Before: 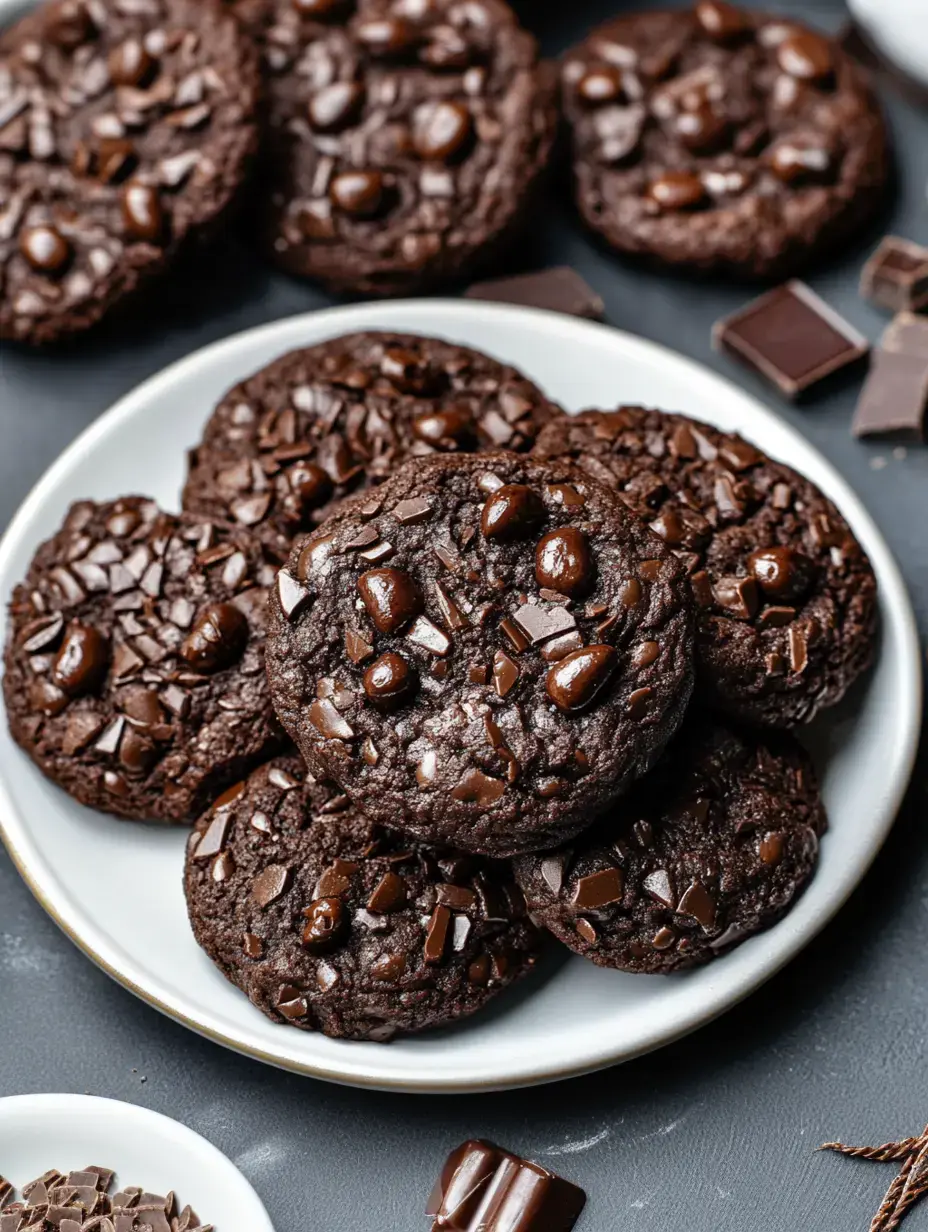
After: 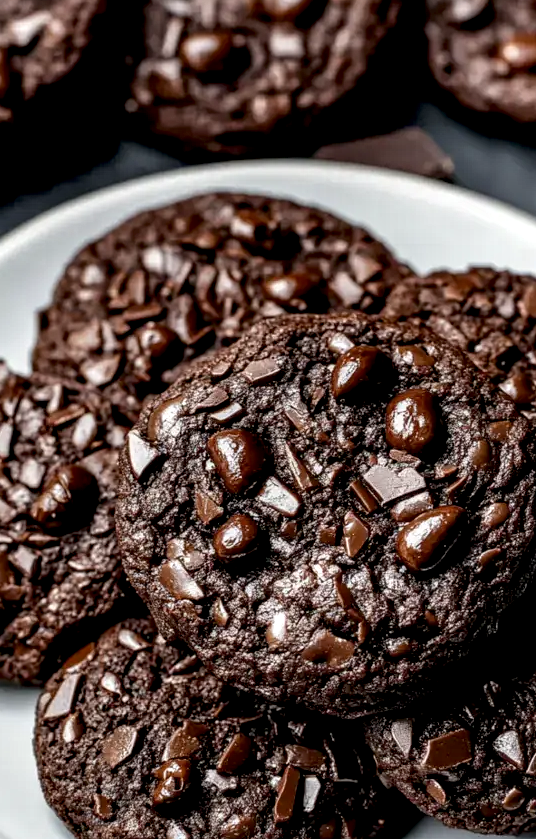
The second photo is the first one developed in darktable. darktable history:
tone equalizer: luminance estimator HSV value / RGB max
exposure: black level correction 0.006, exposure -0.222 EV, compensate exposure bias true, compensate highlight preservation false
crop: left 16.179%, top 11.342%, right 26.034%, bottom 20.499%
local contrast: highlights 60%, shadows 62%, detail 160%
